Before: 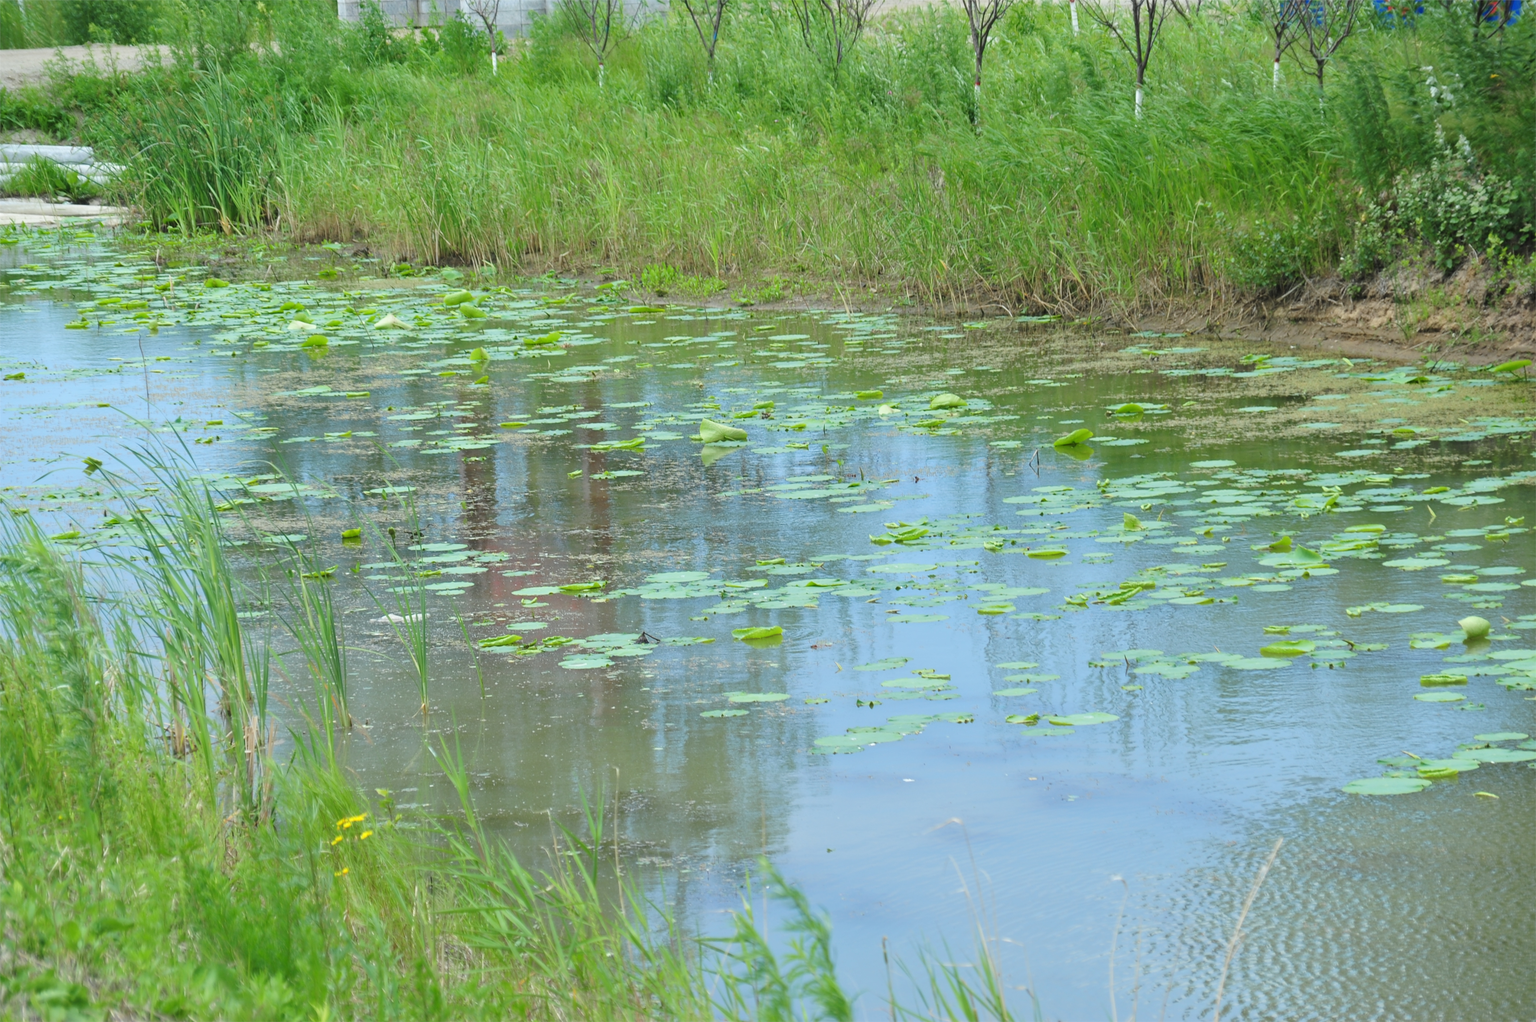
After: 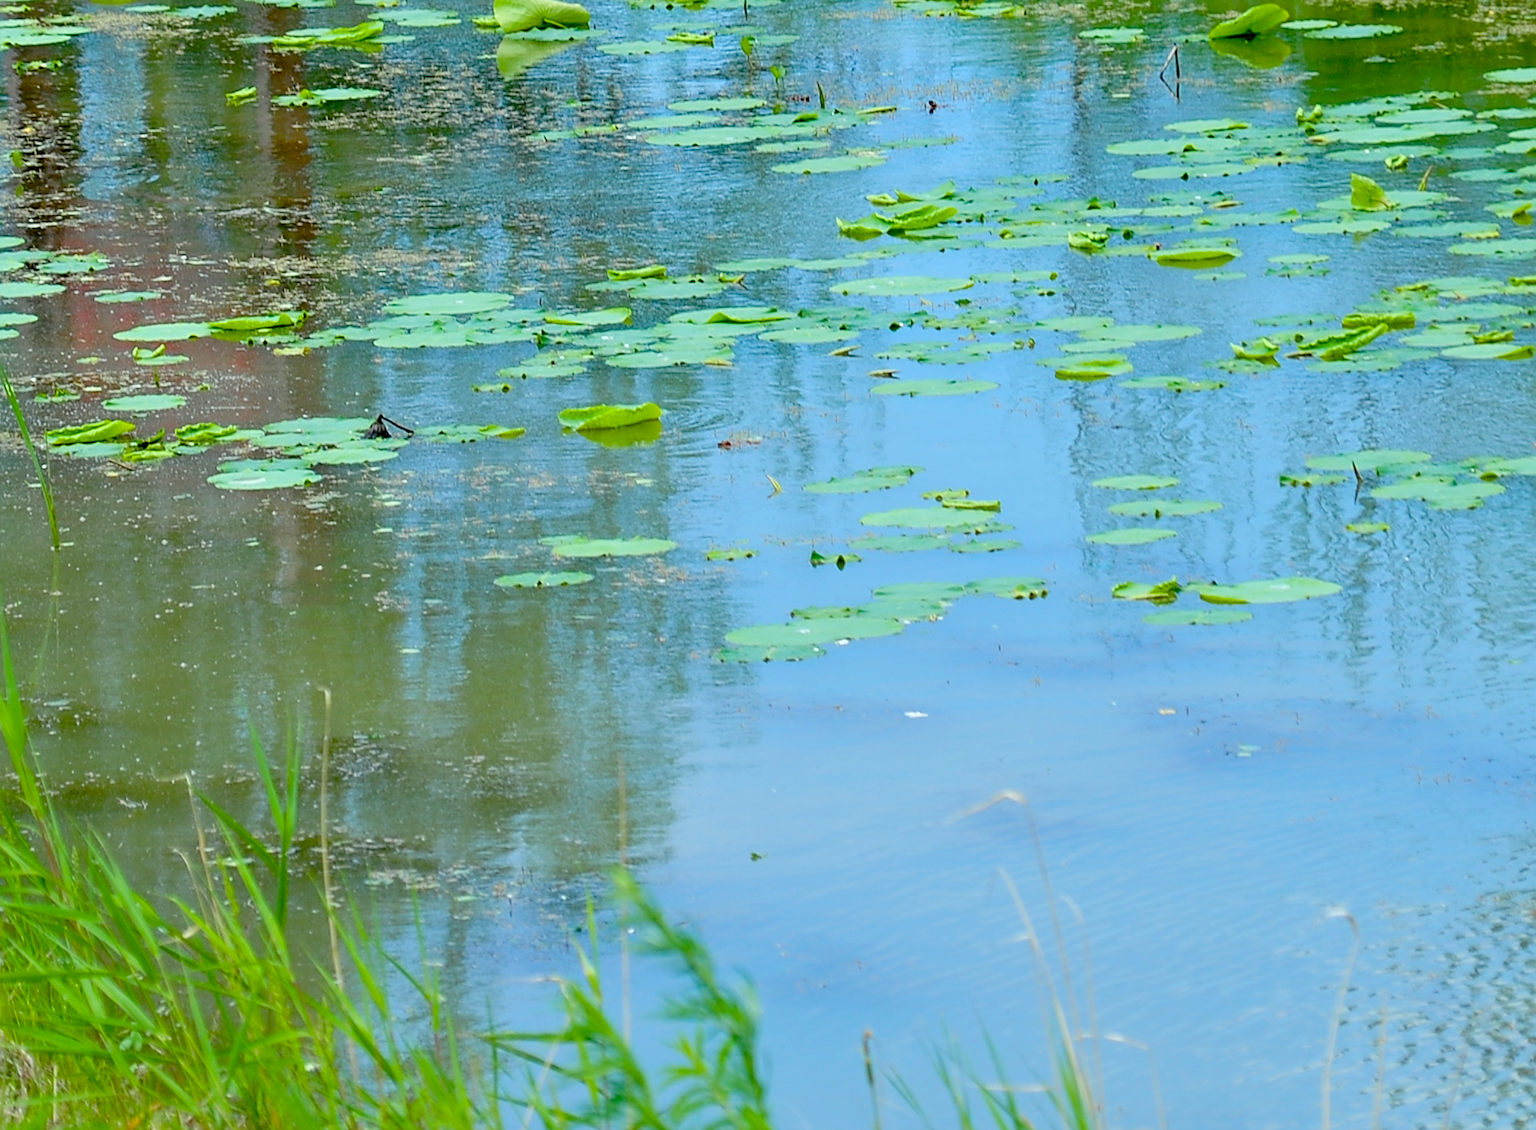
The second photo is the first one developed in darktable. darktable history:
exposure: black level correction 0.056, compensate highlight preservation false
sharpen: on, module defaults
color balance rgb: perceptual saturation grading › global saturation 25%, global vibrance 20%
crop: left 29.672%, top 41.786%, right 20.851%, bottom 3.487%
